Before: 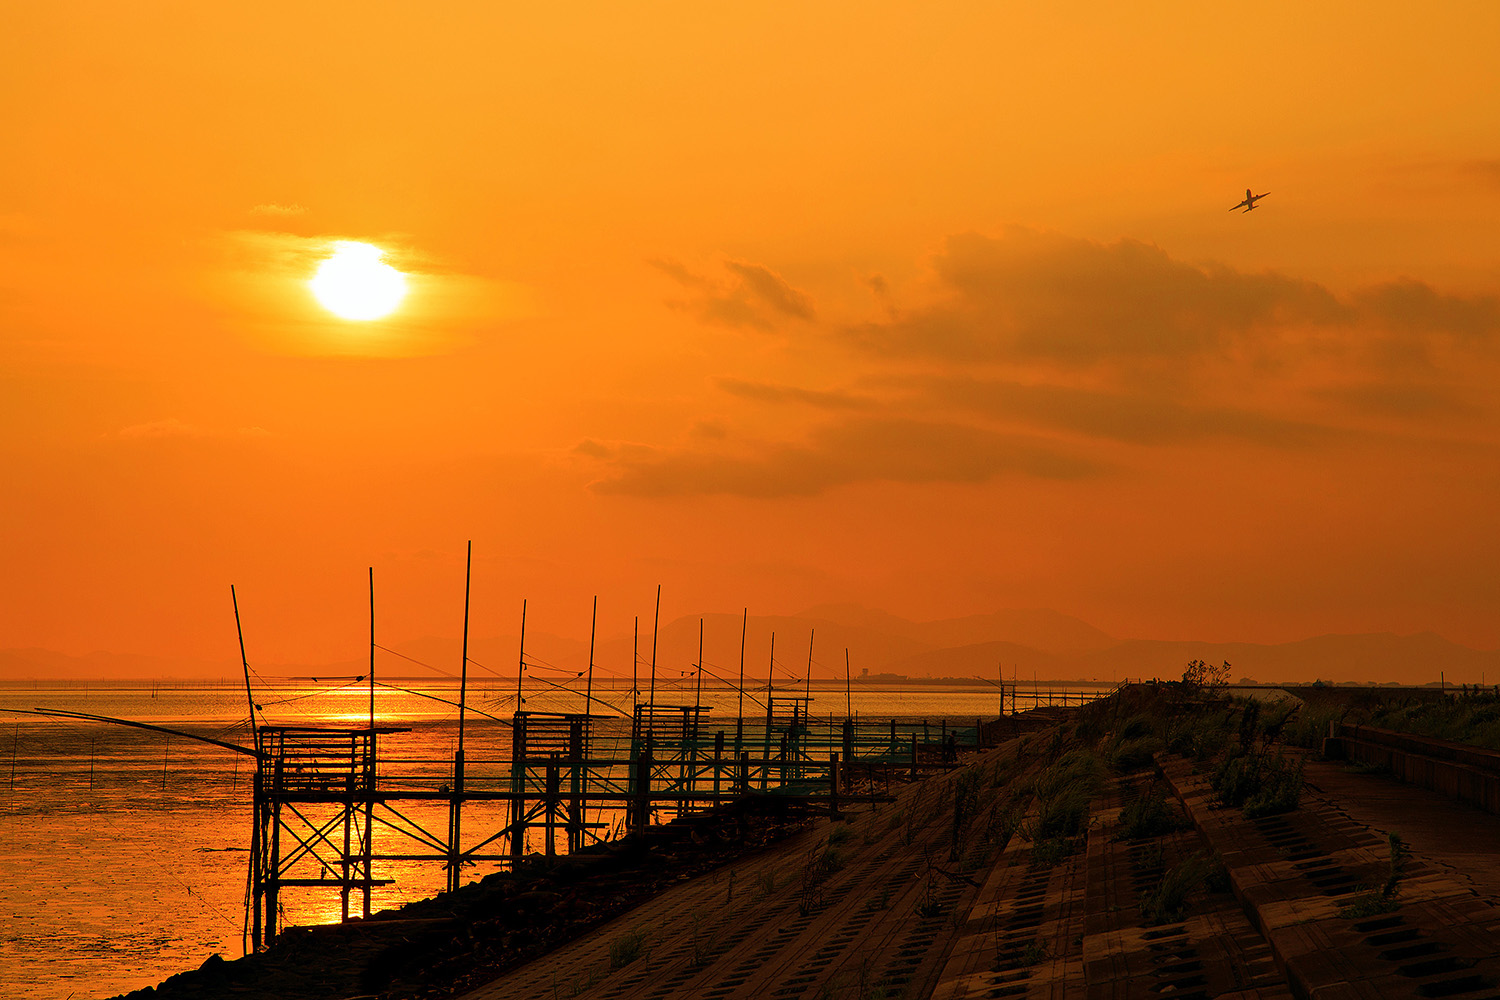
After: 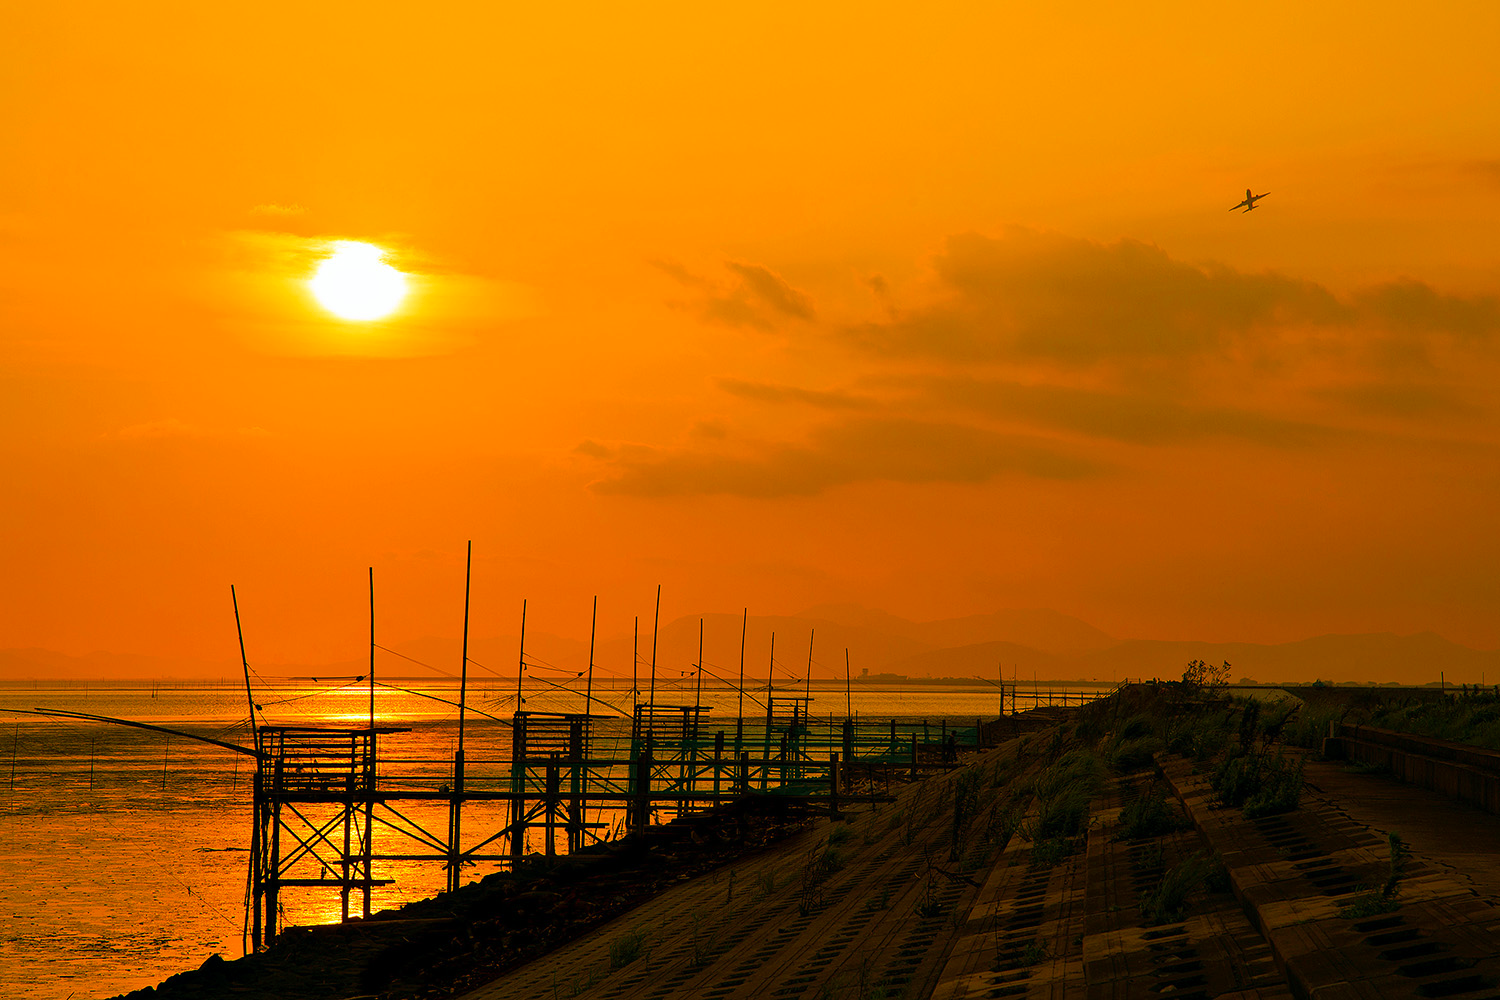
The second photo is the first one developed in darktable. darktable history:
color balance rgb: shadows lift › chroma 11.981%, shadows lift › hue 133.72°, linear chroma grading › global chroma 15.476%, perceptual saturation grading › global saturation -0.025%
